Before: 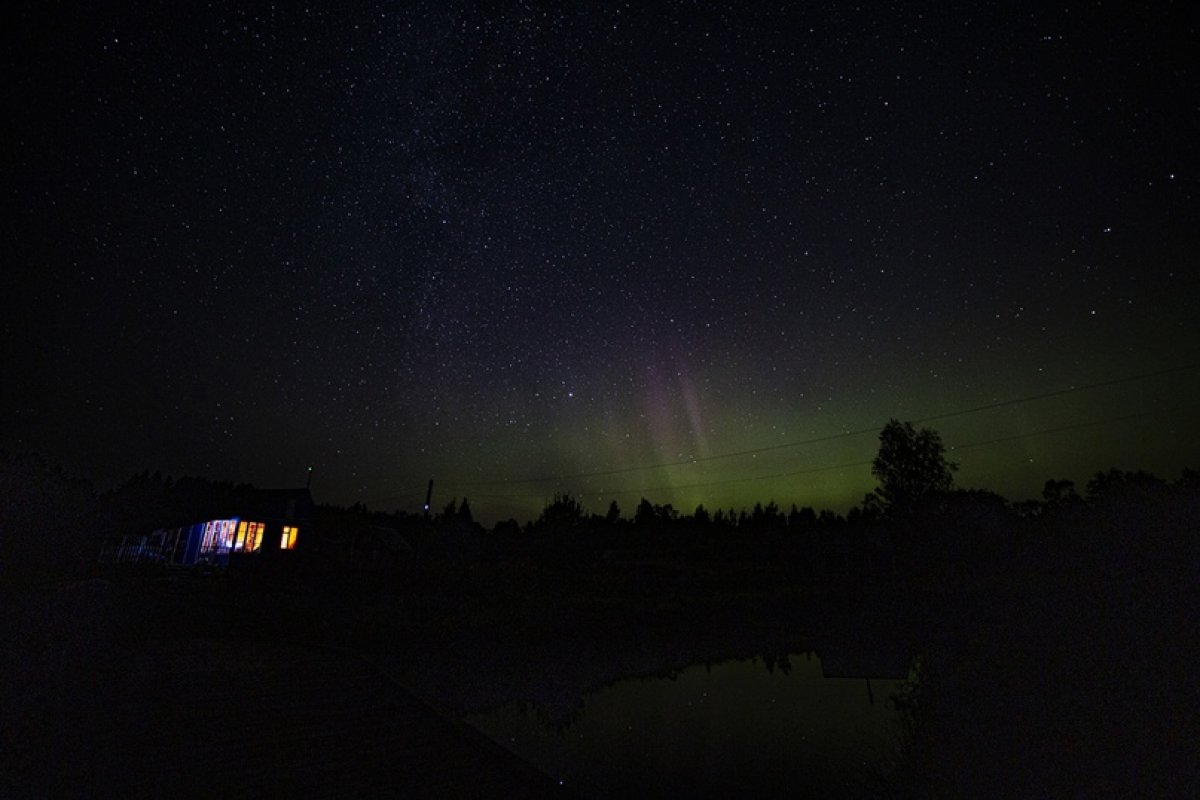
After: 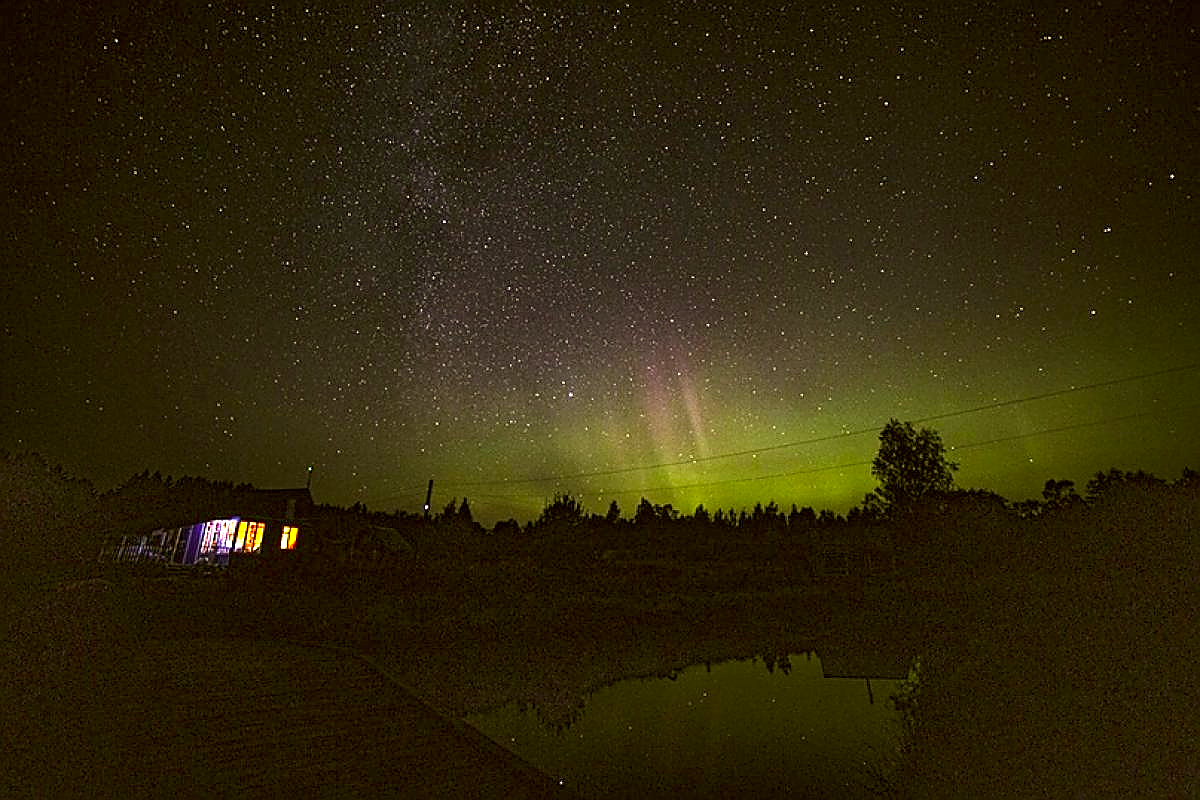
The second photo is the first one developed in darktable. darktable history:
color correction: highlights a* 0.178, highlights b* 29.28, shadows a* -0.265, shadows b* 21.35
local contrast: detail 115%
exposure: exposure 2.182 EV, compensate highlight preservation false
sharpen: radius 1.357, amount 1.256, threshold 0.707
